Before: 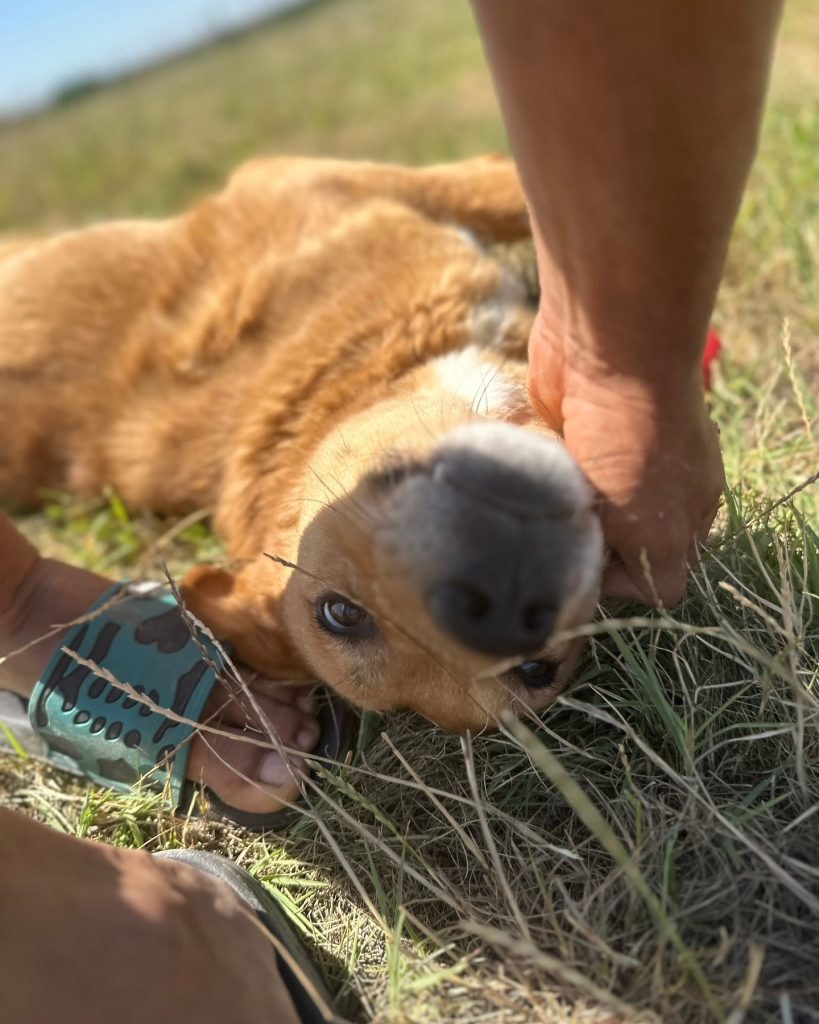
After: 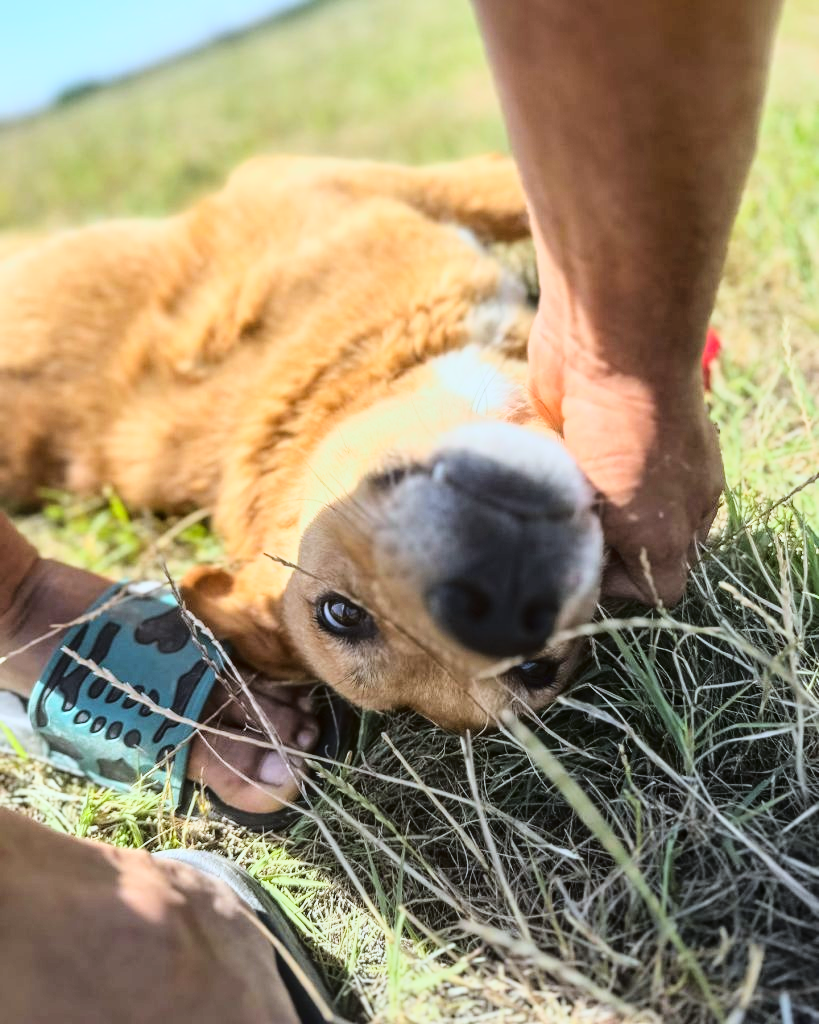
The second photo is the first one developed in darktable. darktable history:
local contrast: on, module defaults
tone curve: curves: ch0 [(0, 0.026) (0.155, 0.133) (0.272, 0.34) (0.434, 0.625) (0.676, 0.871) (0.994, 0.955)], color space Lab, linked channels, preserve colors none
white balance: red 0.924, blue 1.095
